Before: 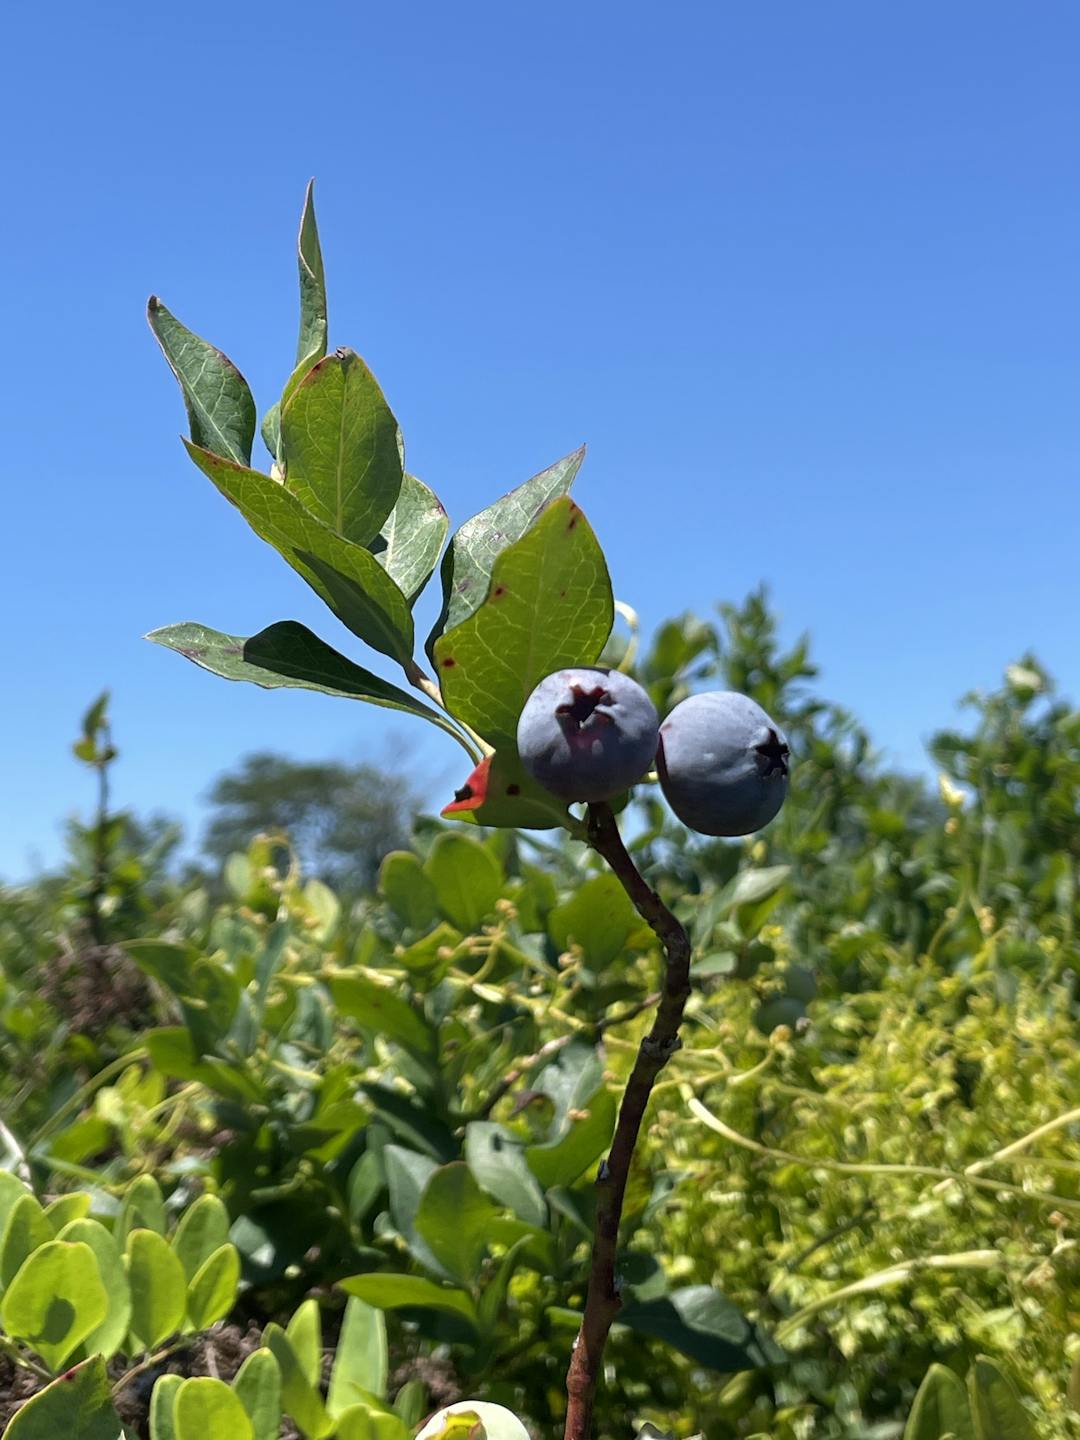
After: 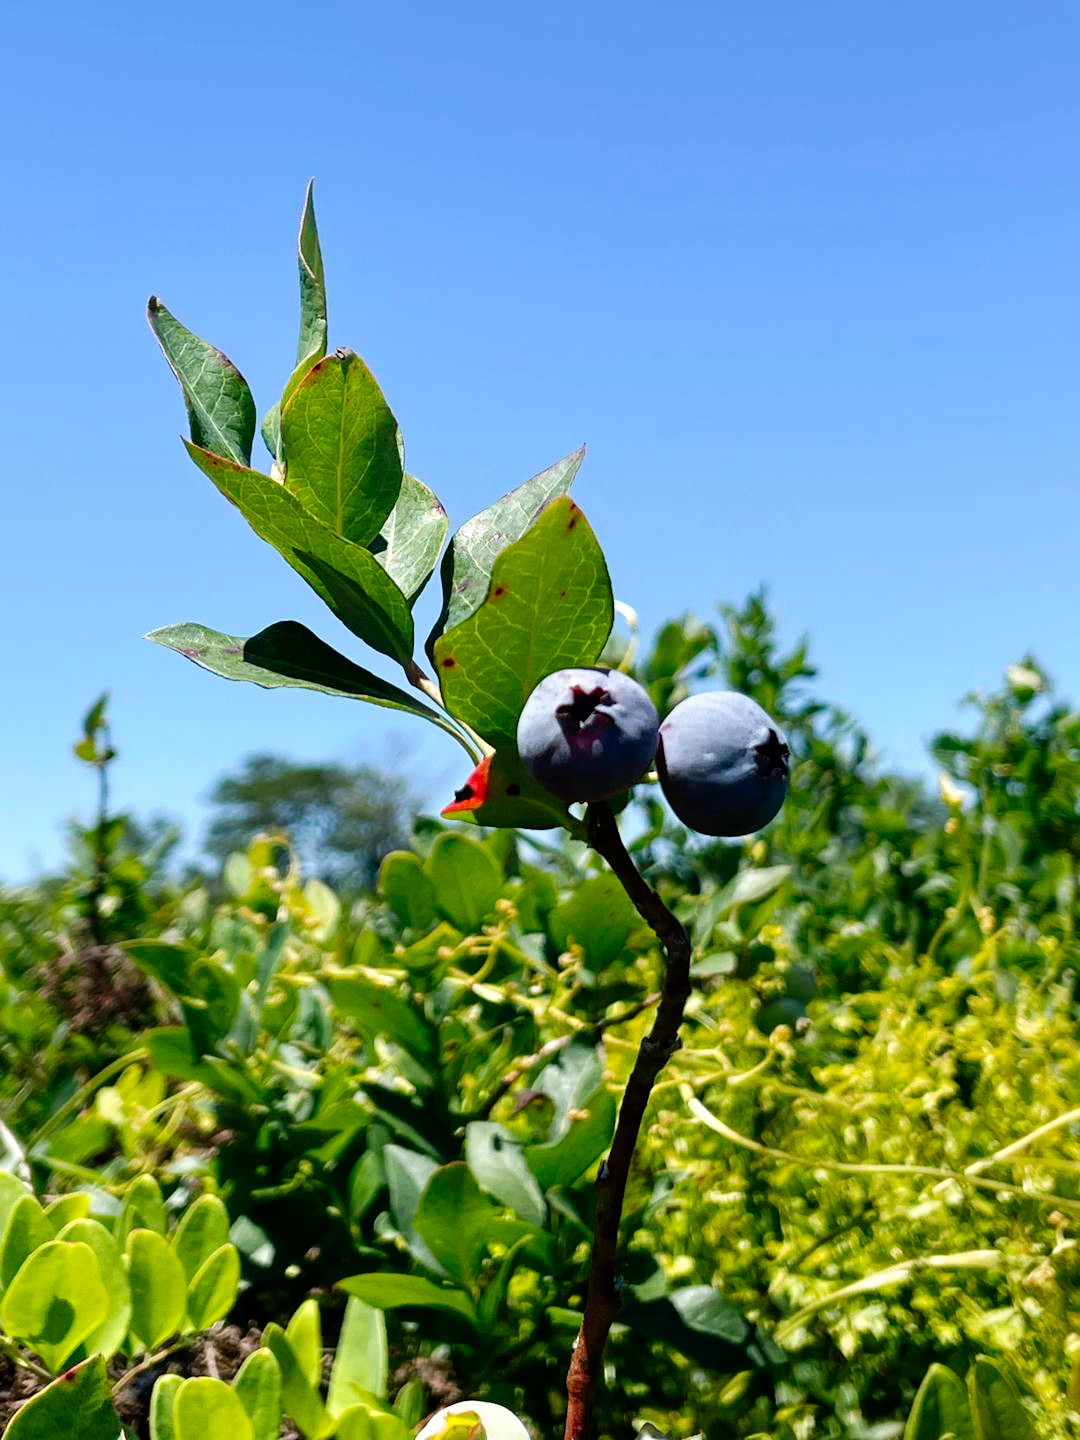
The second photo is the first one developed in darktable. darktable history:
tone curve: curves: ch0 [(0, 0) (0.003, 0) (0.011, 0.002) (0.025, 0.004) (0.044, 0.007) (0.069, 0.015) (0.1, 0.025) (0.136, 0.04) (0.177, 0.09) (0.224, 0.152) (0.277, 0.239) (0.335, 0.335) (0.399, 0.43) (0.468, 0.524) (0.543, 0.621) (0.623, 0.712) (0.709, 0.789) (0.801, 0.871) (0.898, 0.951) (1, 1)], preserve colors none
